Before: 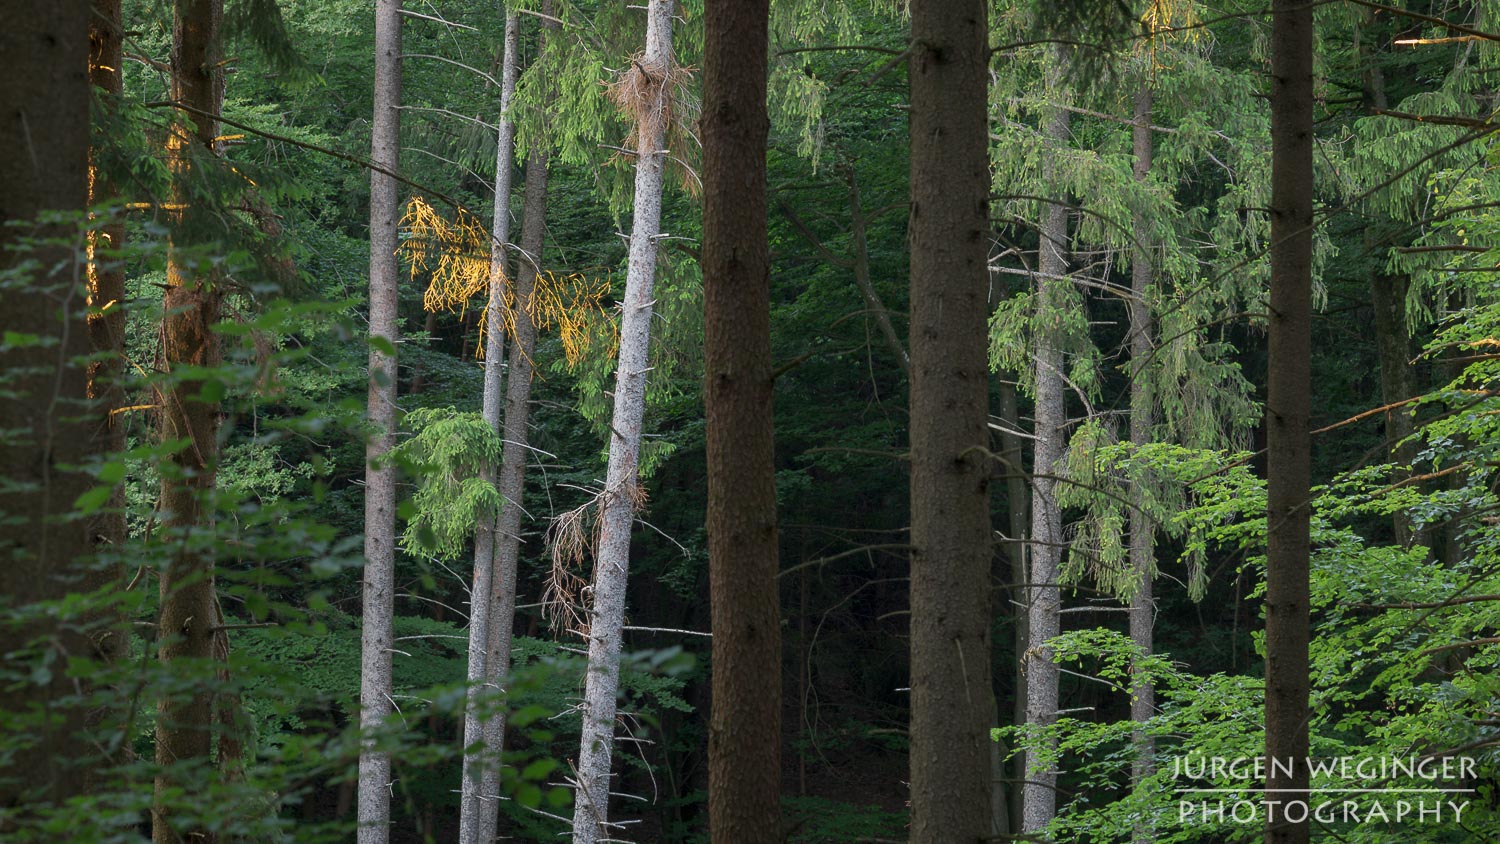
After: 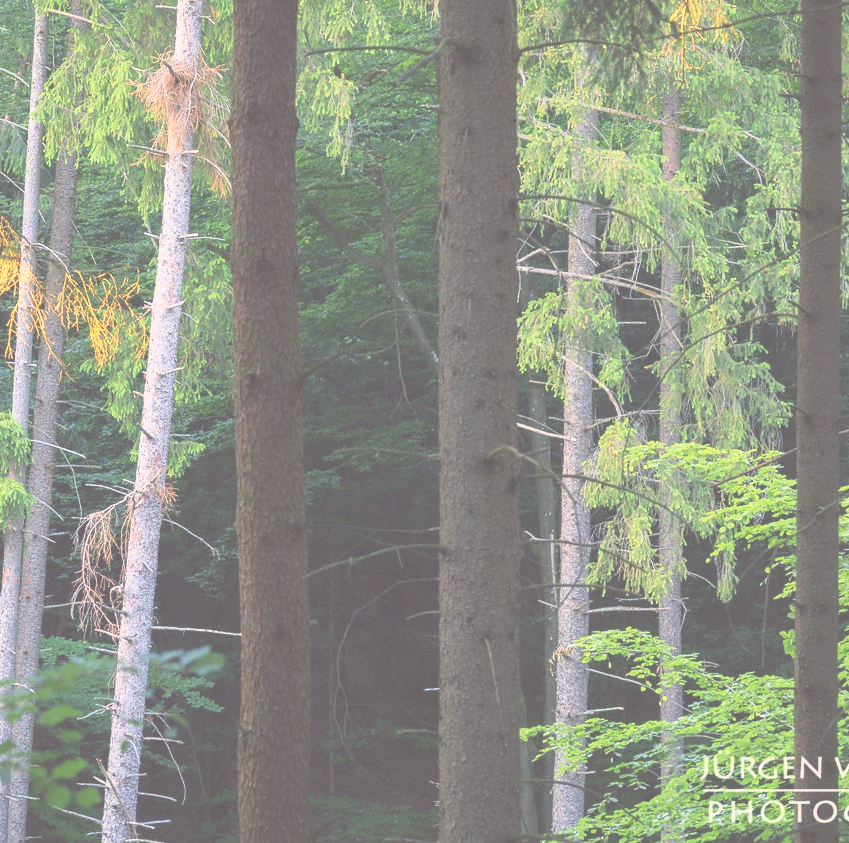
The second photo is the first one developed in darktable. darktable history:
velvia: on, module defaults
exposure: black level correction -0.062, exposure -0.05 EV, compensate highlight preservation false
color balance rgb: shadows lift › chroma 5.41%, shadows lift › hue 240°, highlights gain › chroma 3.74%, highlights gain › hue 60°, saturation formula JzAzBz (2021)
base curve: curves: ch0 [(0, 0) (0.018, 0.026) (0.143, 0.37) (0.33, 0.731) (0.458, 0.853) (0.735, 0.965) (0.905, 0.986) (1, 1)]
color balance: lift [1, 1.015, 1.004, 0.985], gamma [1, 0.958, 0.971, 1.042], gain [1, 0.956, 0.977, 1.044]
crop: left 31.458%, top 0%, right 11.876%
